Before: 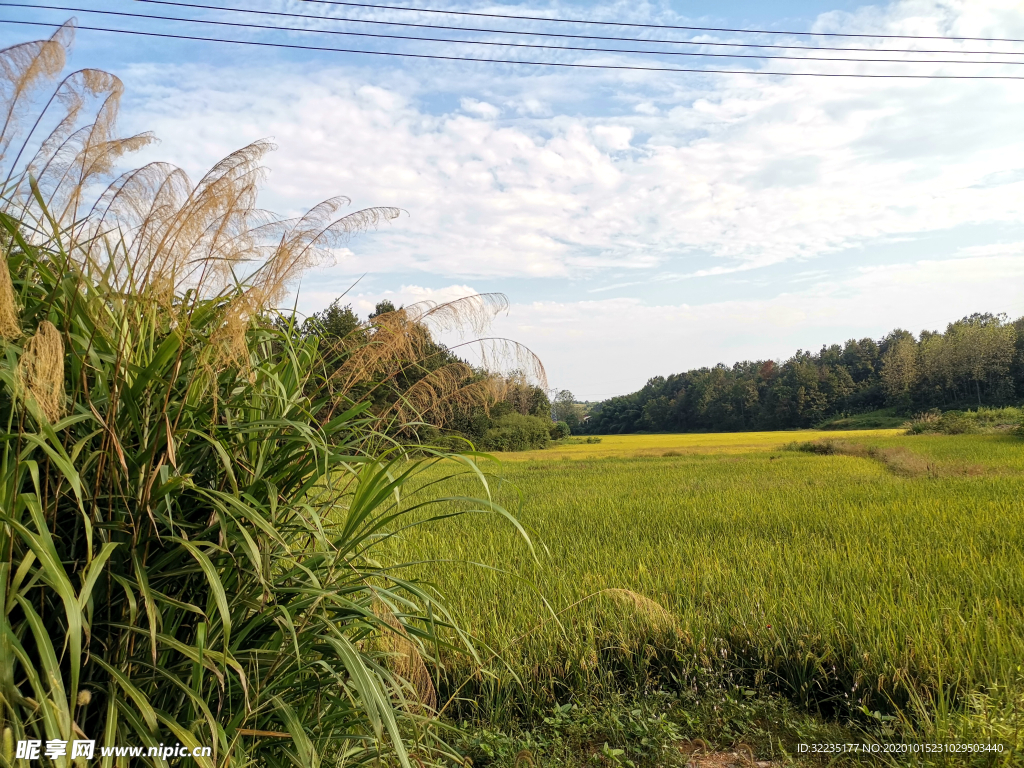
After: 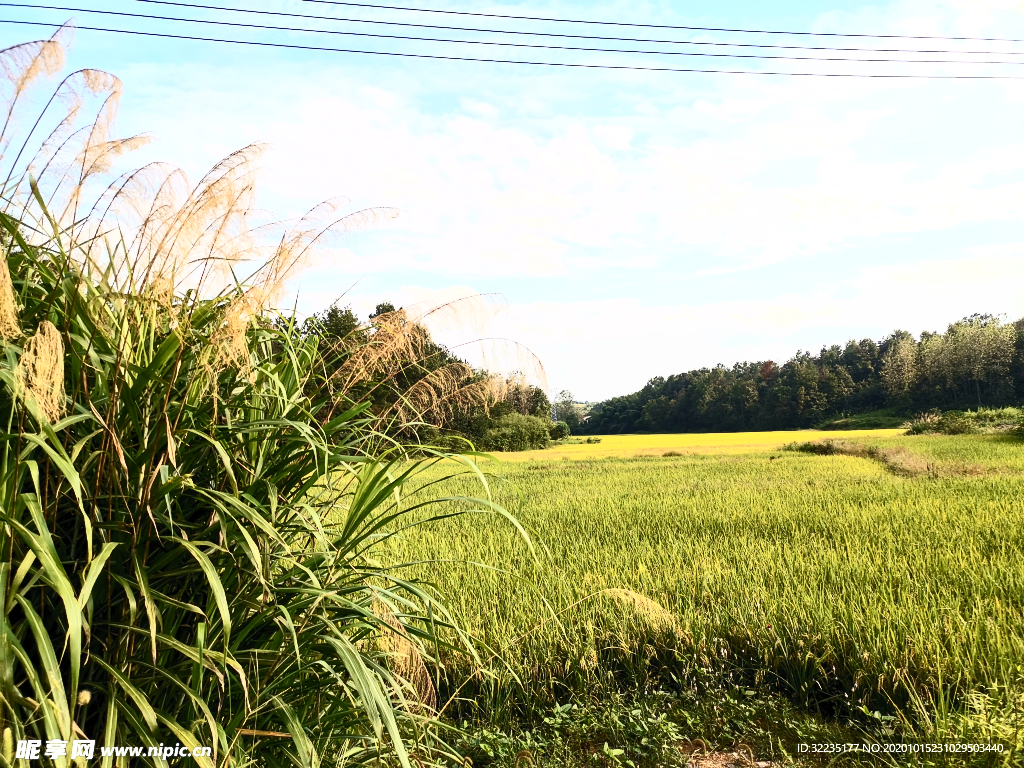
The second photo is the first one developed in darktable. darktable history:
contrast brightness saturation: contrast 0.623, brightness 0.345, saturation 0.138
